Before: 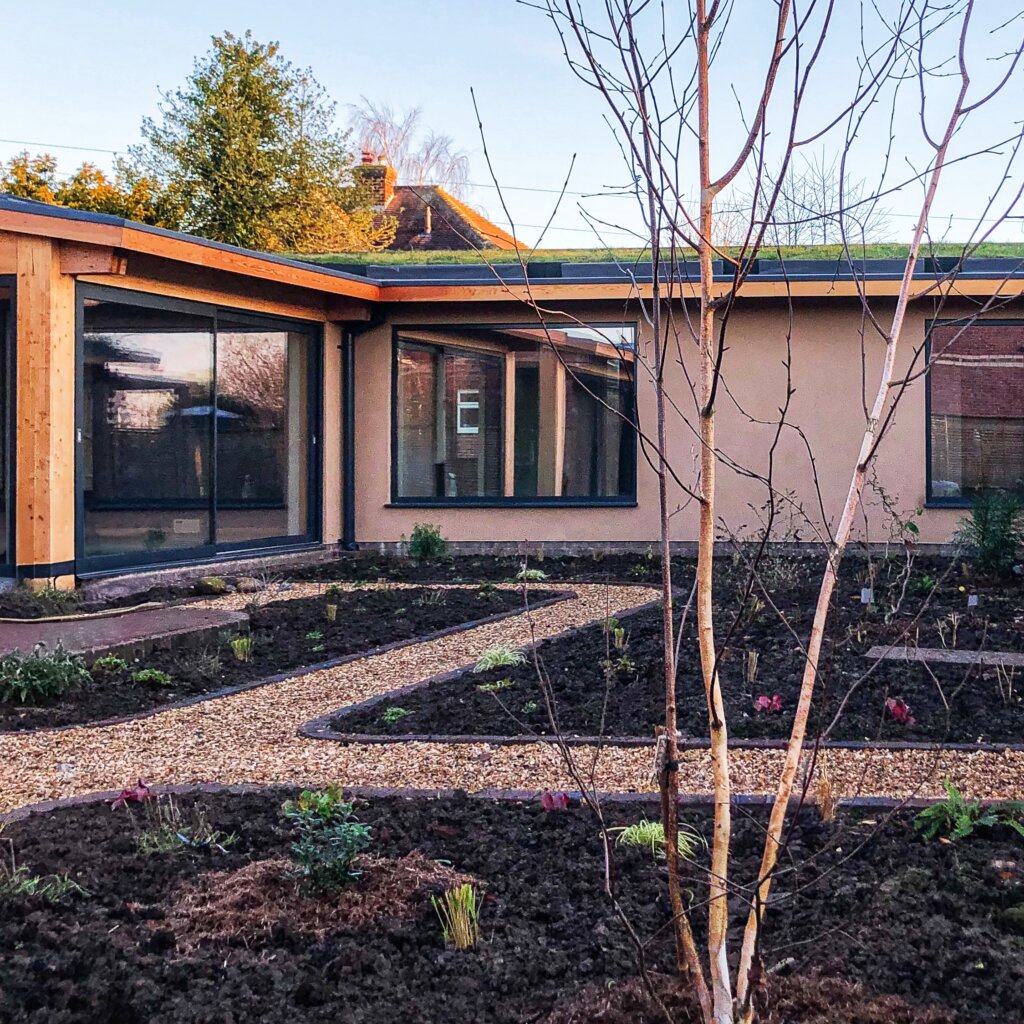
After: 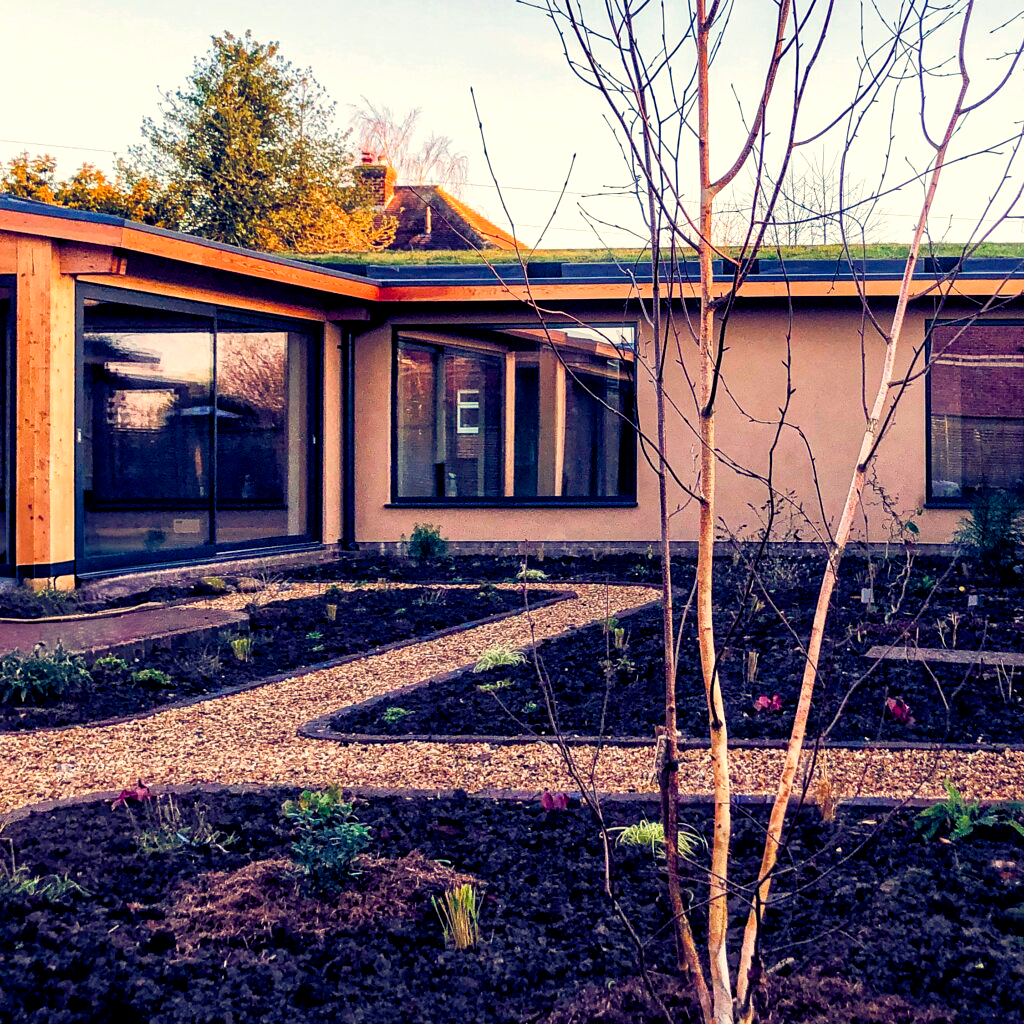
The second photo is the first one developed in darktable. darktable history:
color balance rgb: shadows lift › luminance -41.13%, shadows lift › chroma 14.13%, shadows lift › hue 260°, power › luminance -3.76%, power › chroma 0.56%, power › hue 40.37°, highlights gain › luminance 16.81%, highlights gain › chroma 2.94%, highlights gain › hue 260°, global offset › luminance -0.29%, global offset › chroma 0.31%, global offset › hue 260°, perceptual saturation grading › global saturation 20%, perceptual saturation grading › highlights -13.92%, perceptual saturation grading › shadows 50%
white balance: red 1.123, blue 0.83
